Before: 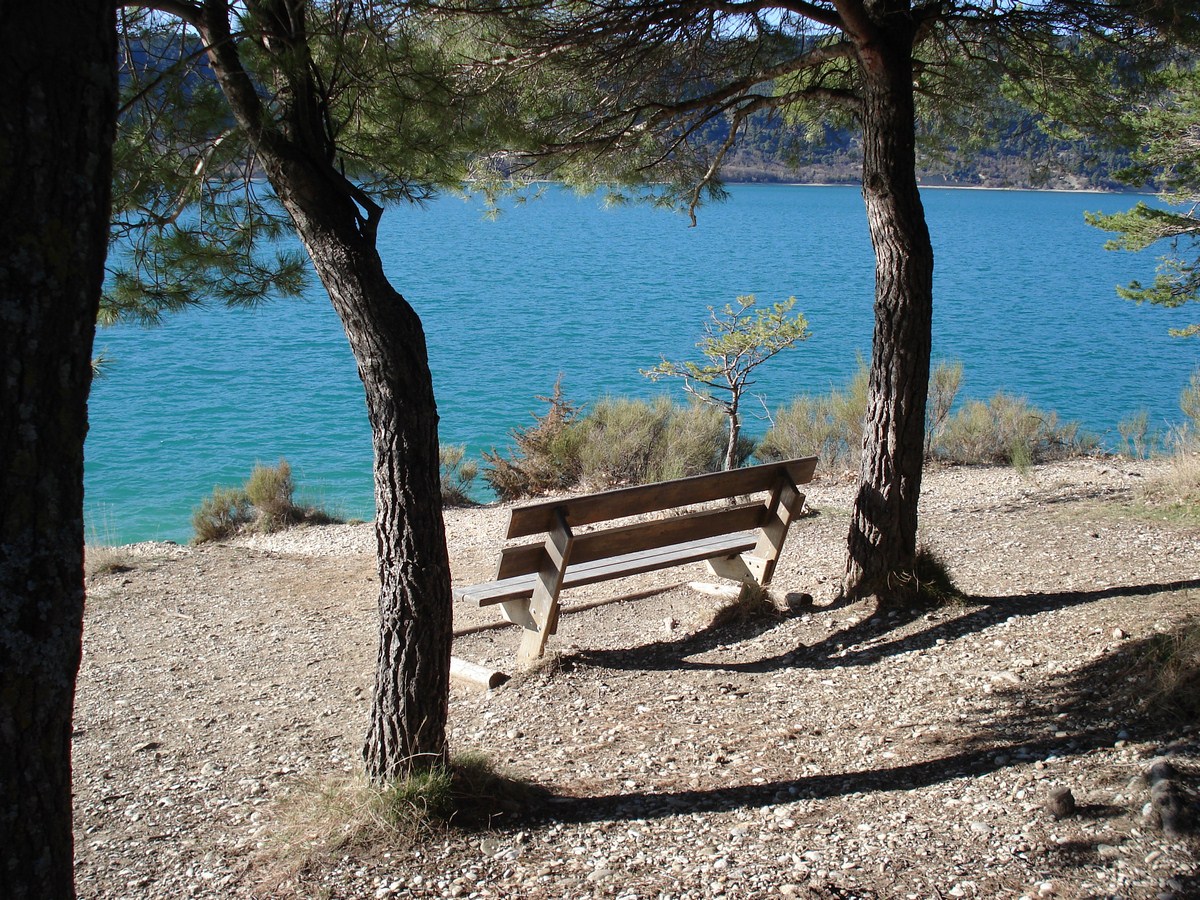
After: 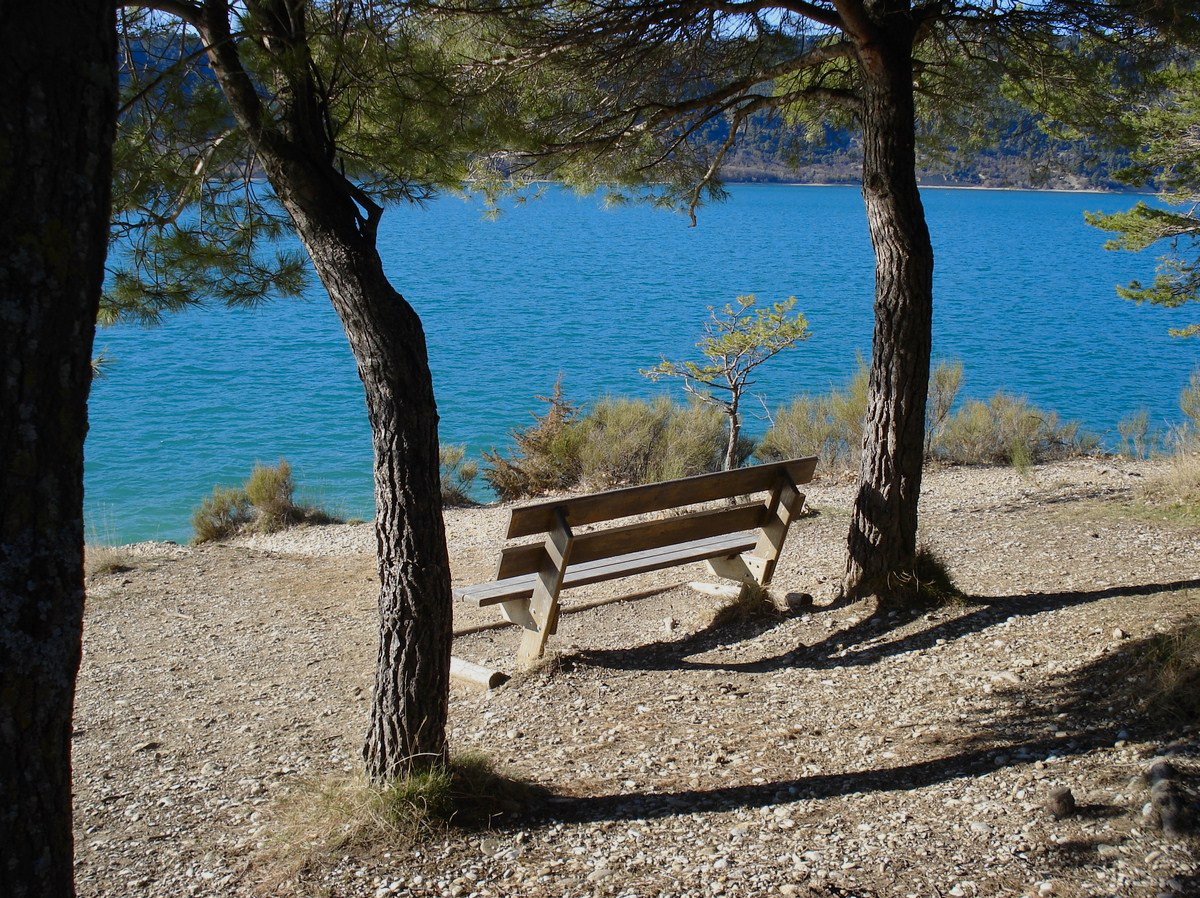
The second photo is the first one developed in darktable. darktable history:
crop: top 0.05%, bottom 0.098%
color contrast: green-magenta contrast 0.85, blue-yellow contrast 1.25, unbound 0
shadows and highlights: radius 121.13, shadows 21.4, white point adjustment -9.72, highlights -14.39, soften with gaussian
